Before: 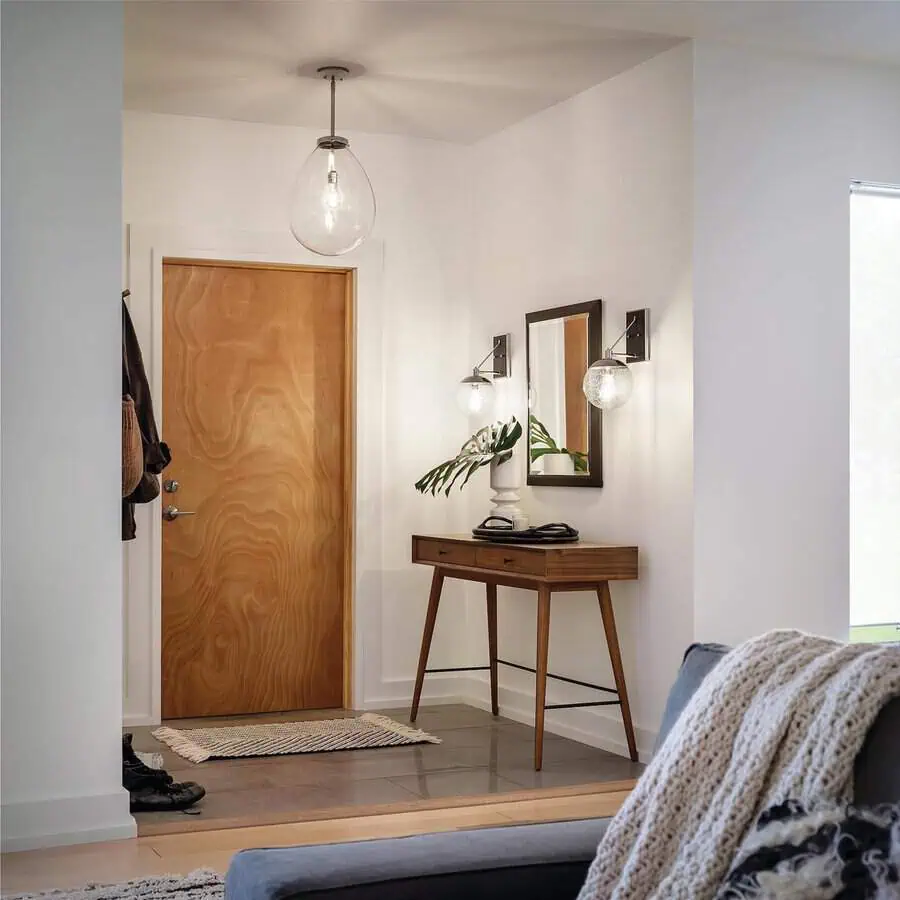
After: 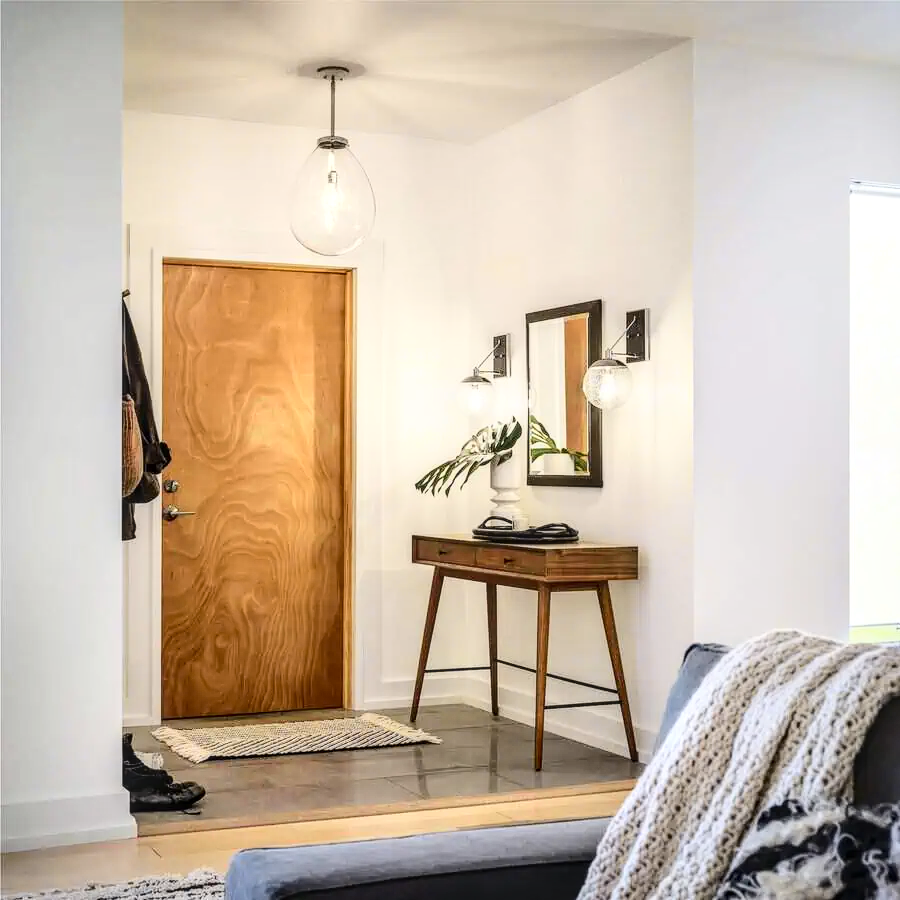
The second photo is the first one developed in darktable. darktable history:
tone curve: curves: ch0 [(0, 0.029) (0.071, 0.087) (0.223, 0.265) (0.447, 0.605) (0.654, 0.823) (0.861, 0.943) (1, 0.981)]; ch1 [(0, 0) (0.353, 0.344) (0.447, 0.449) (0.502, 0.501) (0.547, 0.54) (0.57, 0.582) (0.608, 0.608) (0.618, 0.631) (0.657, 0.699) (1, 1)]; ch2 [(0, 0) (0.34, 0.314) (0.456, 0.456) (0.5, 0.503) (0.528, 0.54) (0.557, 0.577) (0.589, 0.626) (1, 1)], color space Lab, independent channels, preserve colors none
local contrast: highlights 61%, detail 143%, midtone range 0.428
